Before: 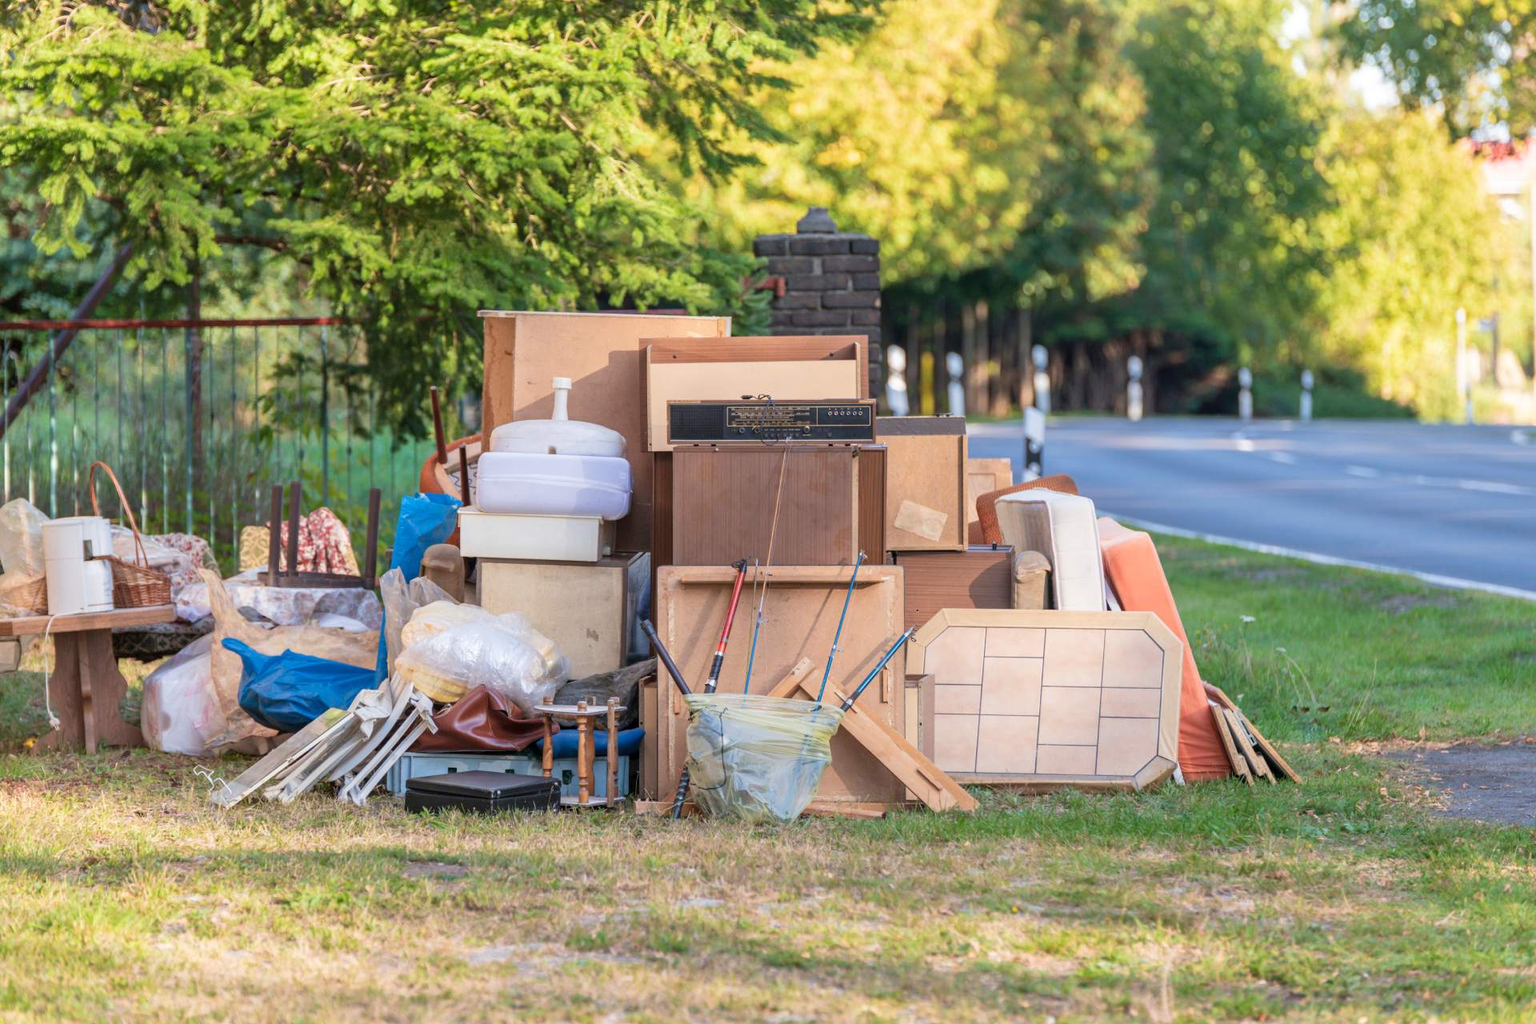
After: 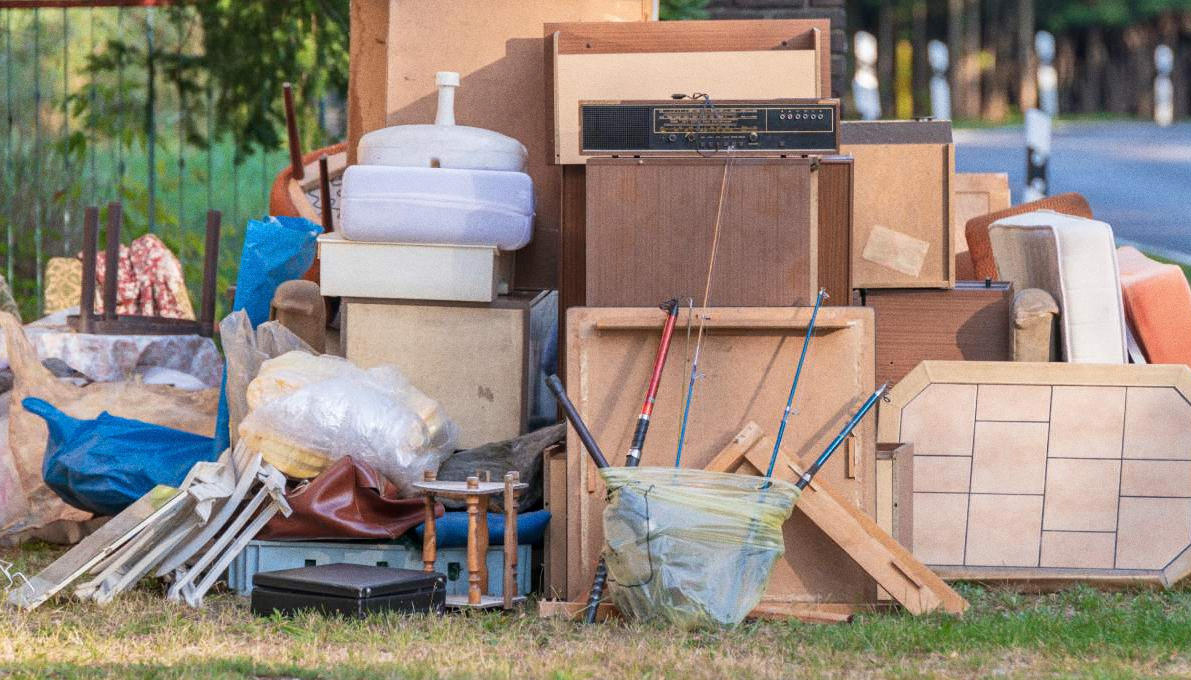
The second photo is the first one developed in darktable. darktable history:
crop: left 13.312%, top 31.28%, right 24.627%, bottom 15.582%
grain: coarseness 0.47 ISO
shadows and highlights: low approximation 0.01, soften with gaussian
